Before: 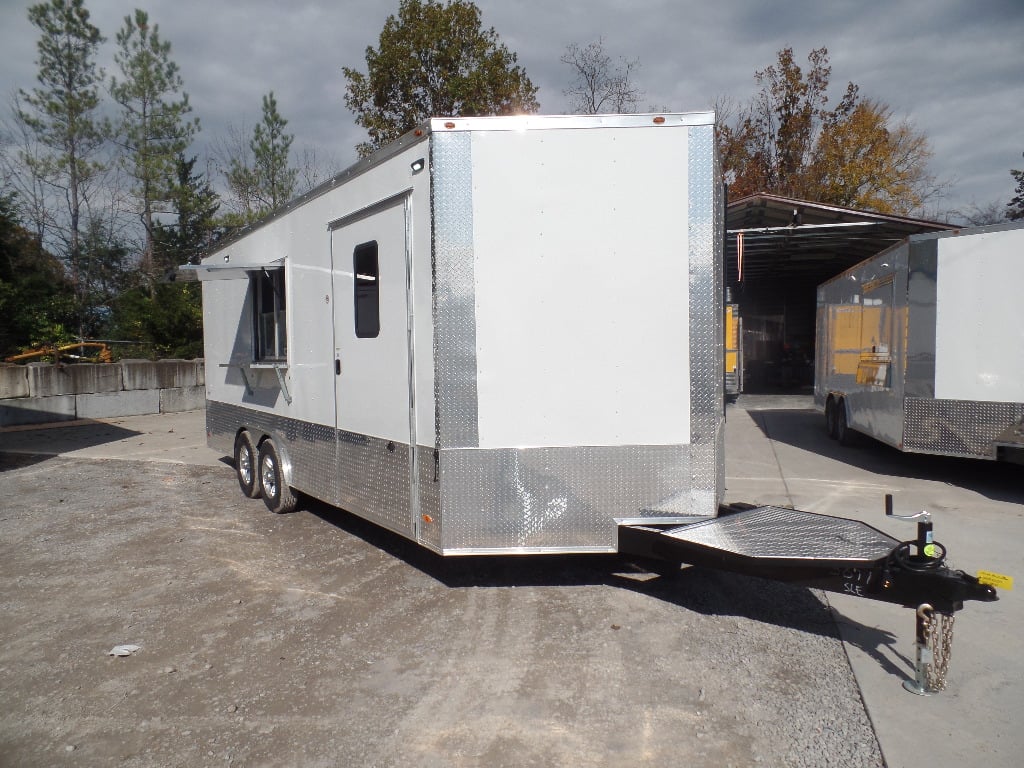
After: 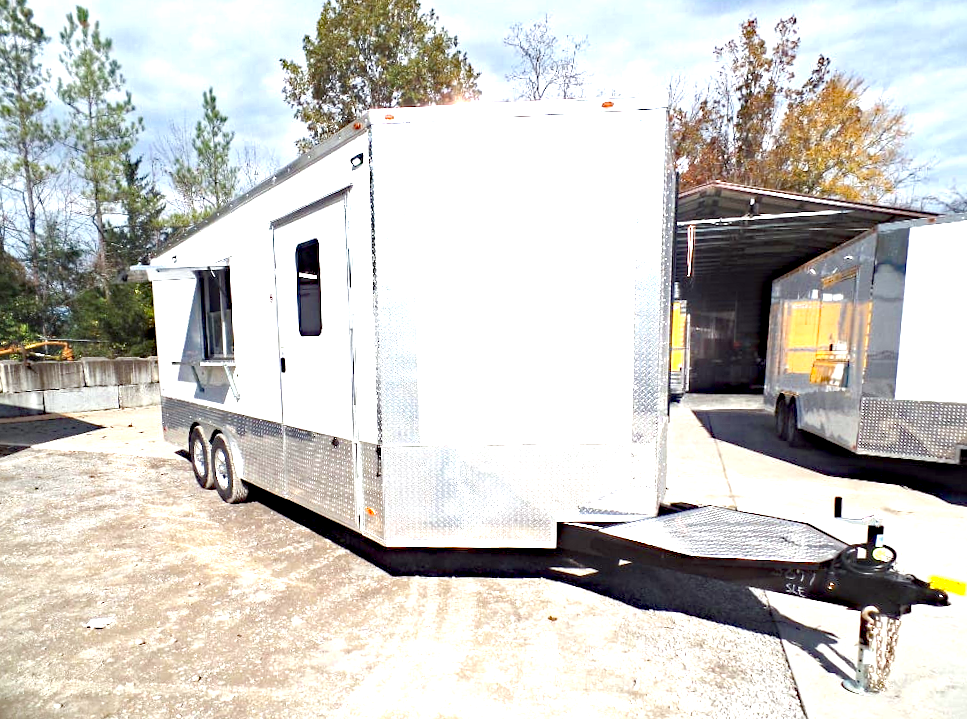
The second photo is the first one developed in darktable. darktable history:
rotate and perspective: rotation 0.062°, lens shift (vertical) 0.115, lens shift (horizontal) -0.133, crop left 0.047, crop right 0.94, crop top 0.061, crop bottom 0.94
white balance: red 0.978, blue 0.999
exposure: exposure 2.04 EV, compensate highlight preservation false
haze removal: strength 0.4, distance 0.22, compatibility mode true, adaptive false
